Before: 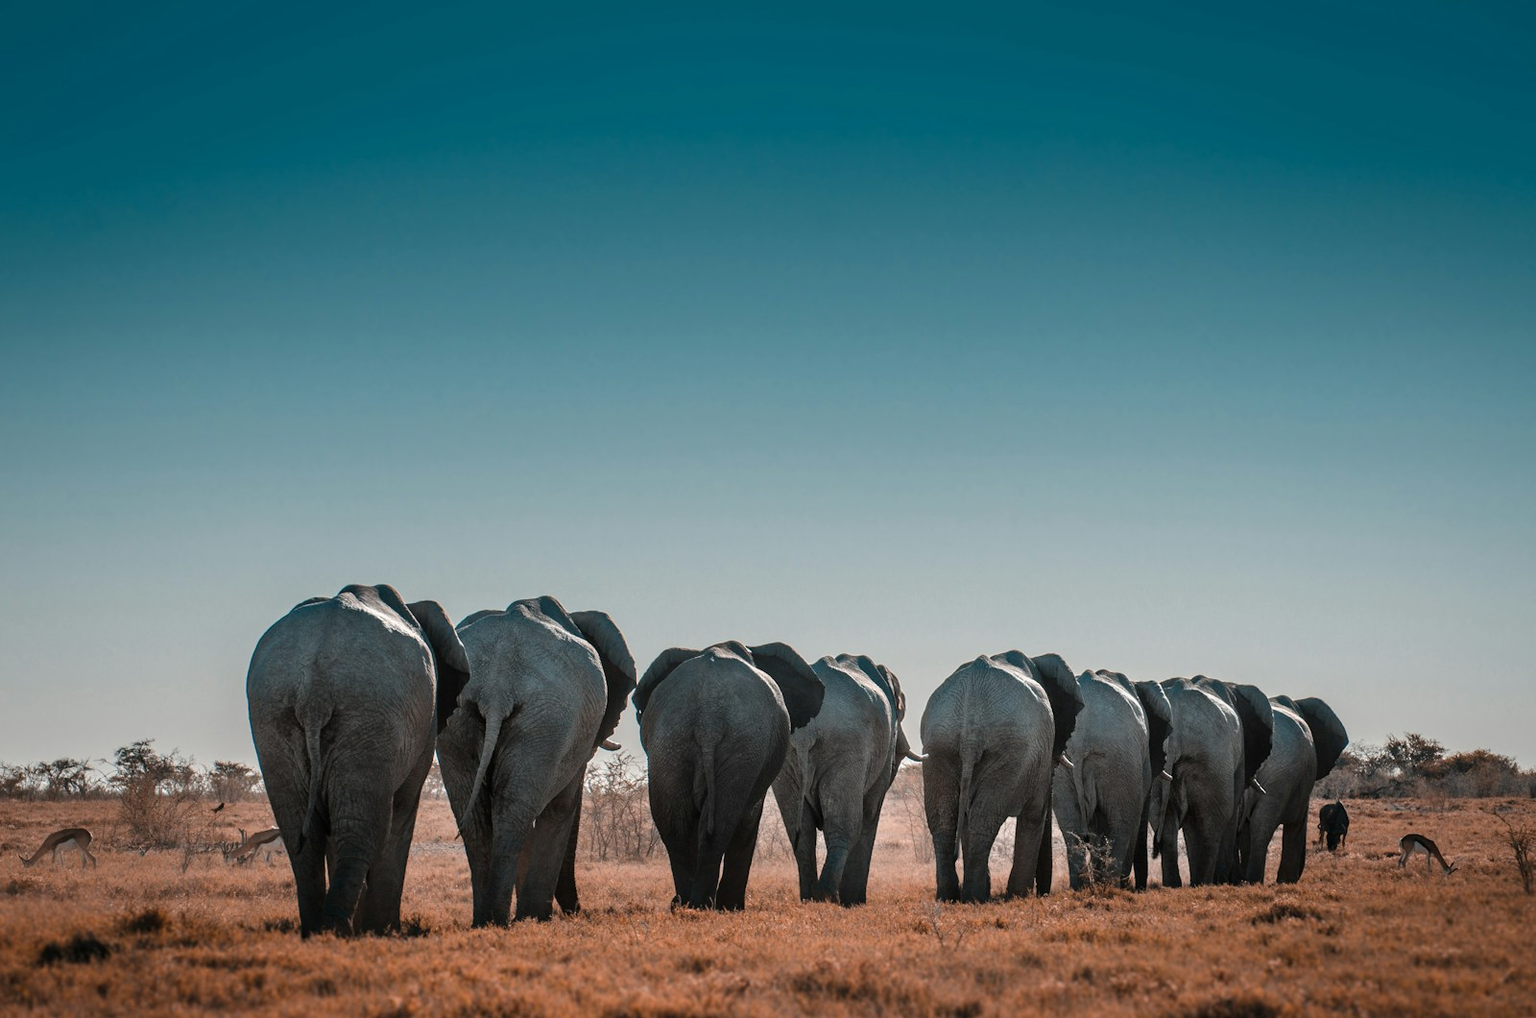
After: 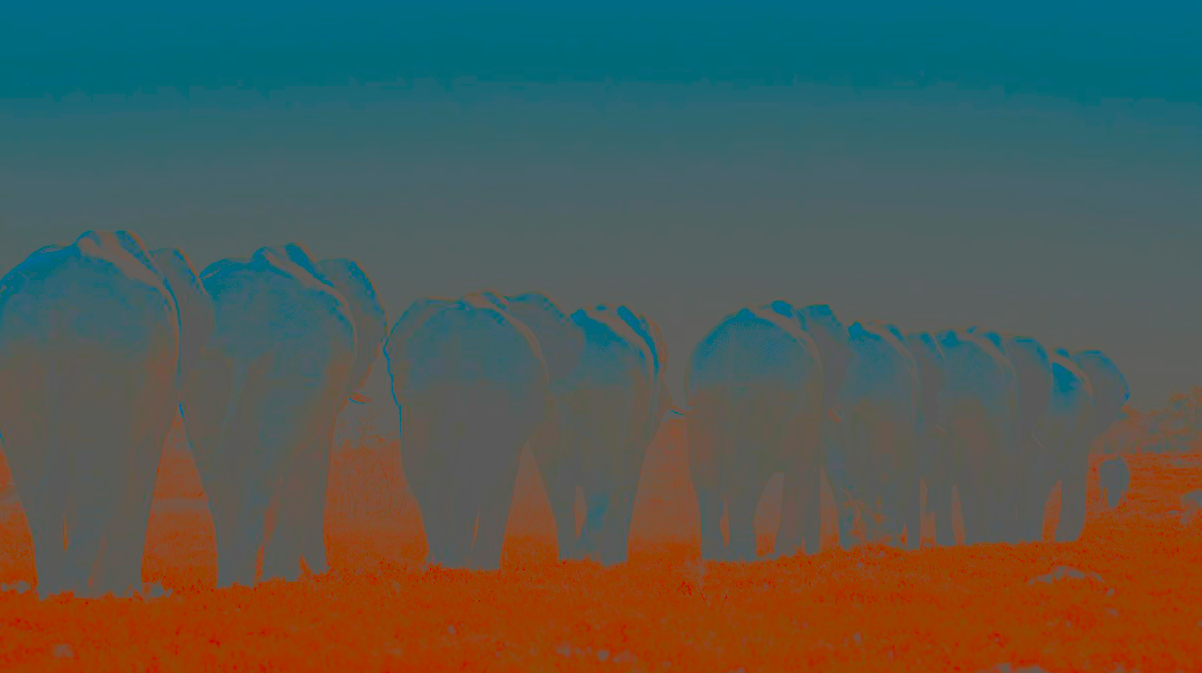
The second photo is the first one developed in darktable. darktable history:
contrast brightness saturation: contrast -0.975, brightness -0.176, saturation 0.743
base curve: curves: ch0 [(0, 0) (0.028, 0.03) (0.121, 0.232) (0.46, 0.748) (0.859, 0.968) (1, 1)], preserve colors none
crop and rotate: left 17.239%, top 35.684%, right 7.586%, bottom 0.782%
